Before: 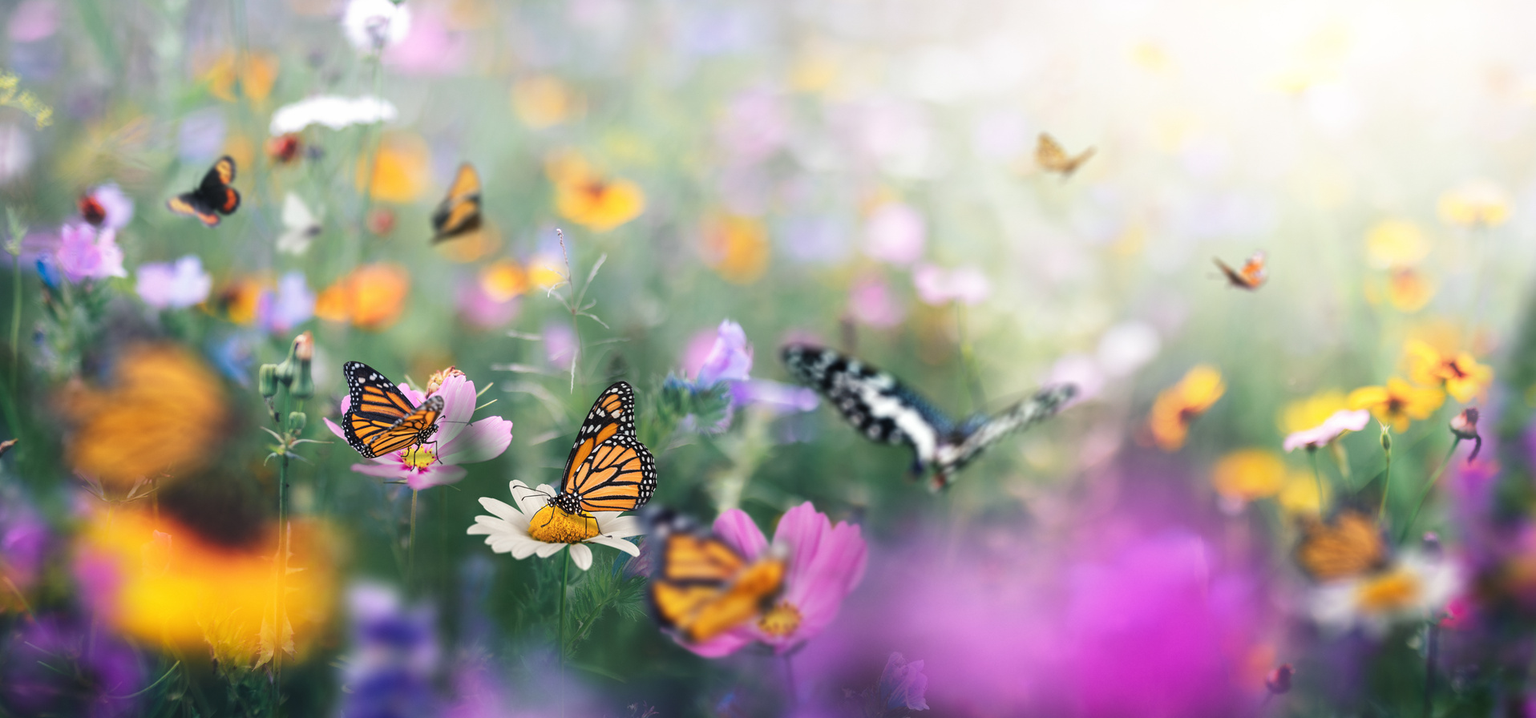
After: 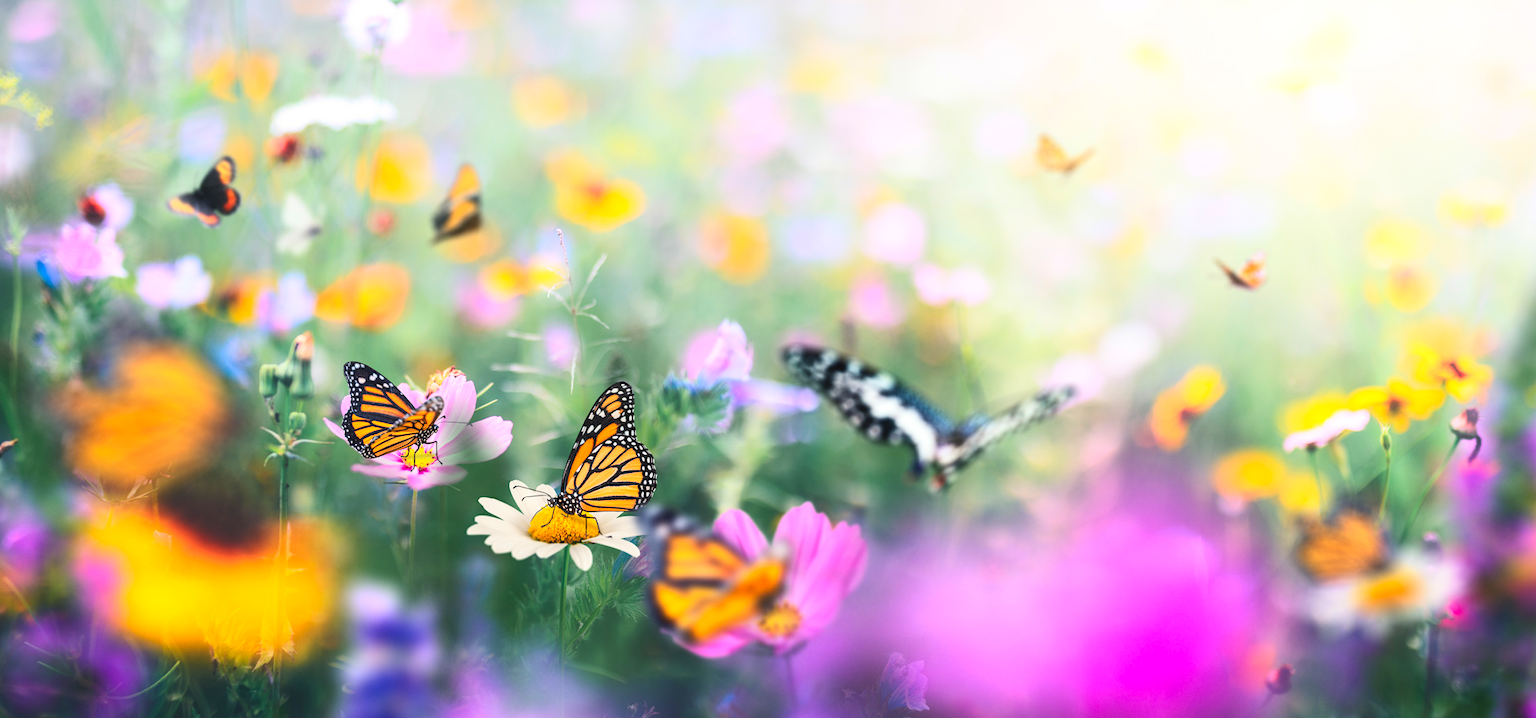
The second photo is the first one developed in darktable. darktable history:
contrast brightness saturation: contrast 0.24, brightness 0.24, saturation 0.371
